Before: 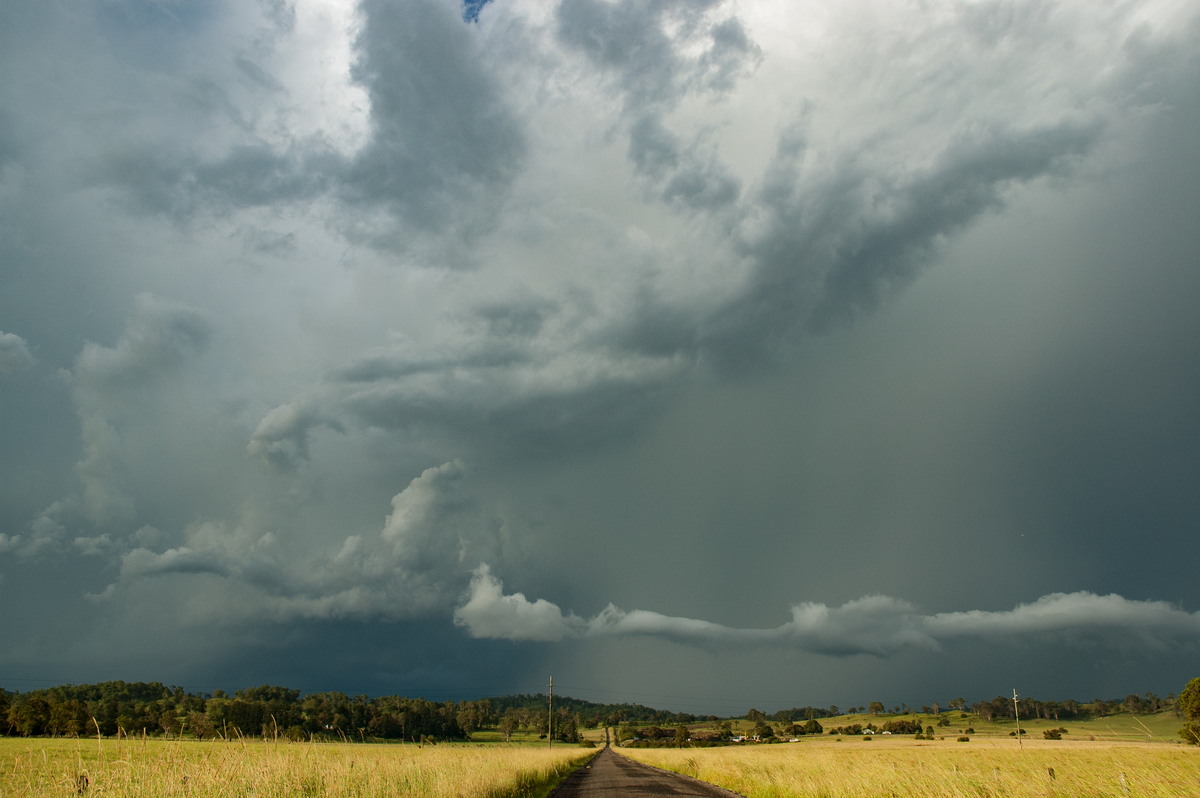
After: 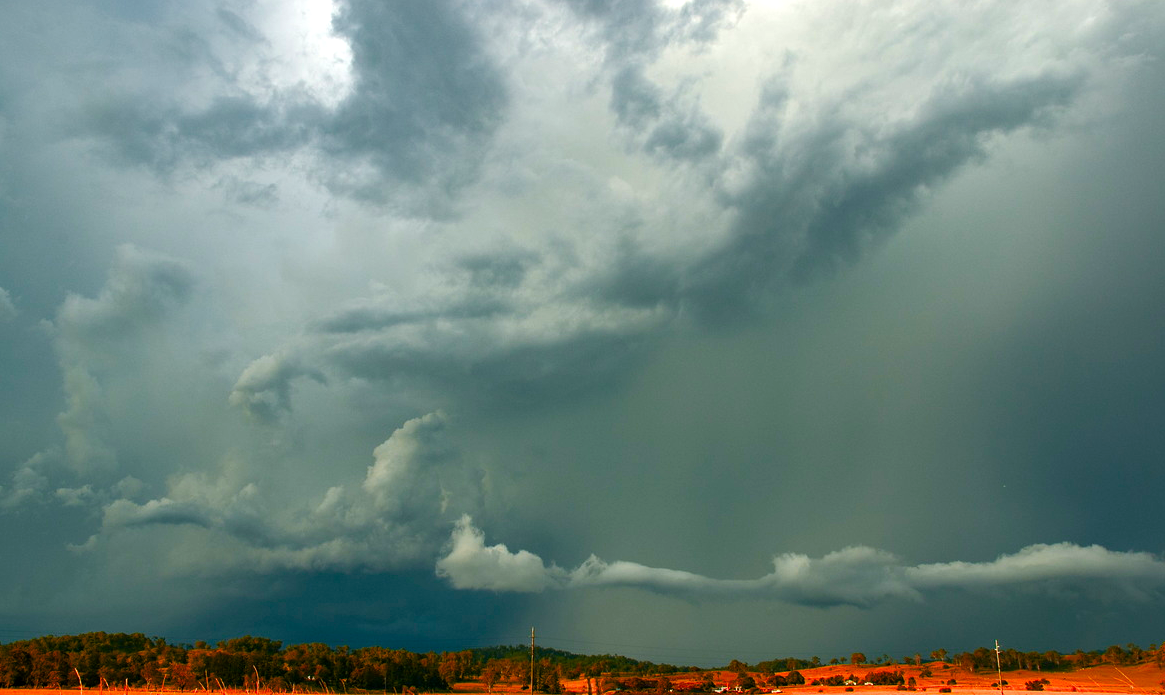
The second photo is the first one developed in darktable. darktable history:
crop: left 1.507%, top 6.147%, right 1.379%, bottom 6.637%
color balance rgb: perceptual saturation grading › mid-tones 6.33%, perceptual saturation grading › shadows 72.44%, perceptual brilliance grading › highlights 11.59%, contrast 5.05%
color zones: curves: ch1 [(0.24, 0.634) (0.75, 0.5)]; ch2 [(0.253, 0.437) (0.745, 0.491)], mix 102.12%
